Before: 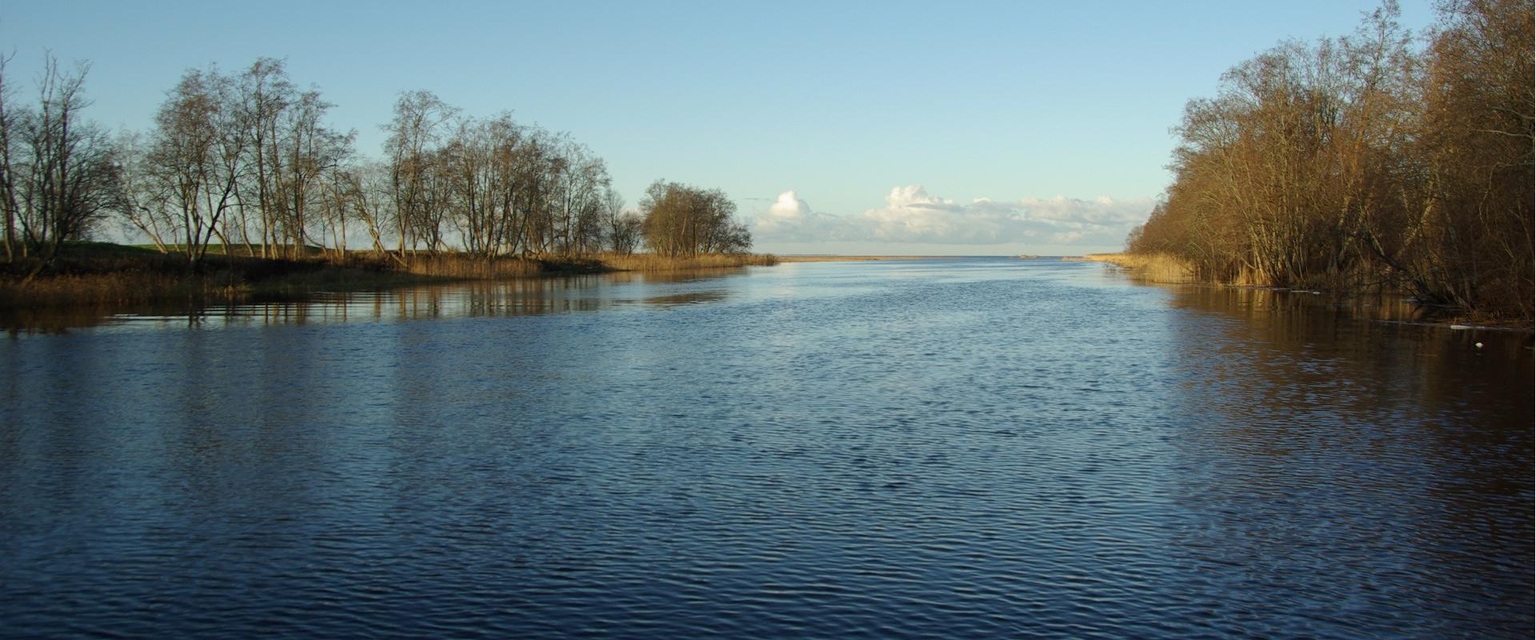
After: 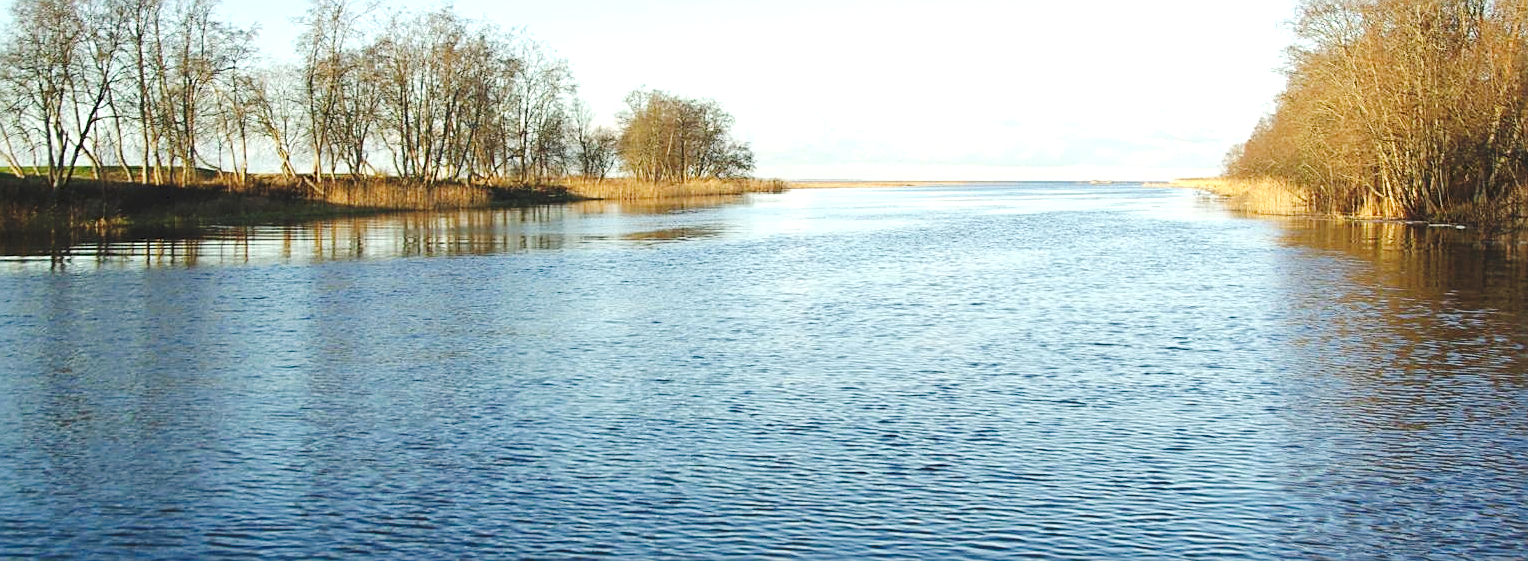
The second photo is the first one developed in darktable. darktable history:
exposure: exposure 1.093 EV, compensate highlight preservation false
tone curve: curves: ch0 [(0, 0) (0.003, 0.112) (0.011, 0.115) (0.025, 0.111) (0.044, 0.114) (0.069, 0.126) (0.1, 0.144) (0.136, 0.164) (0.177, 0.196) (0.224, 0.249) (0.277, 0.316) (0.335, 0.401) (0.399, 0.487) (0.468, 0.571) (0.543, 0.647) (0.623, 0.728) (0.709, 0.795) (0.801, 0.866) (0.898, 0.933) (1, 1)], preserve colors none
crop: left 9.663%, top 17.392%, right 10.733%, bottom 12.399%
sharpen: on, module defaults
